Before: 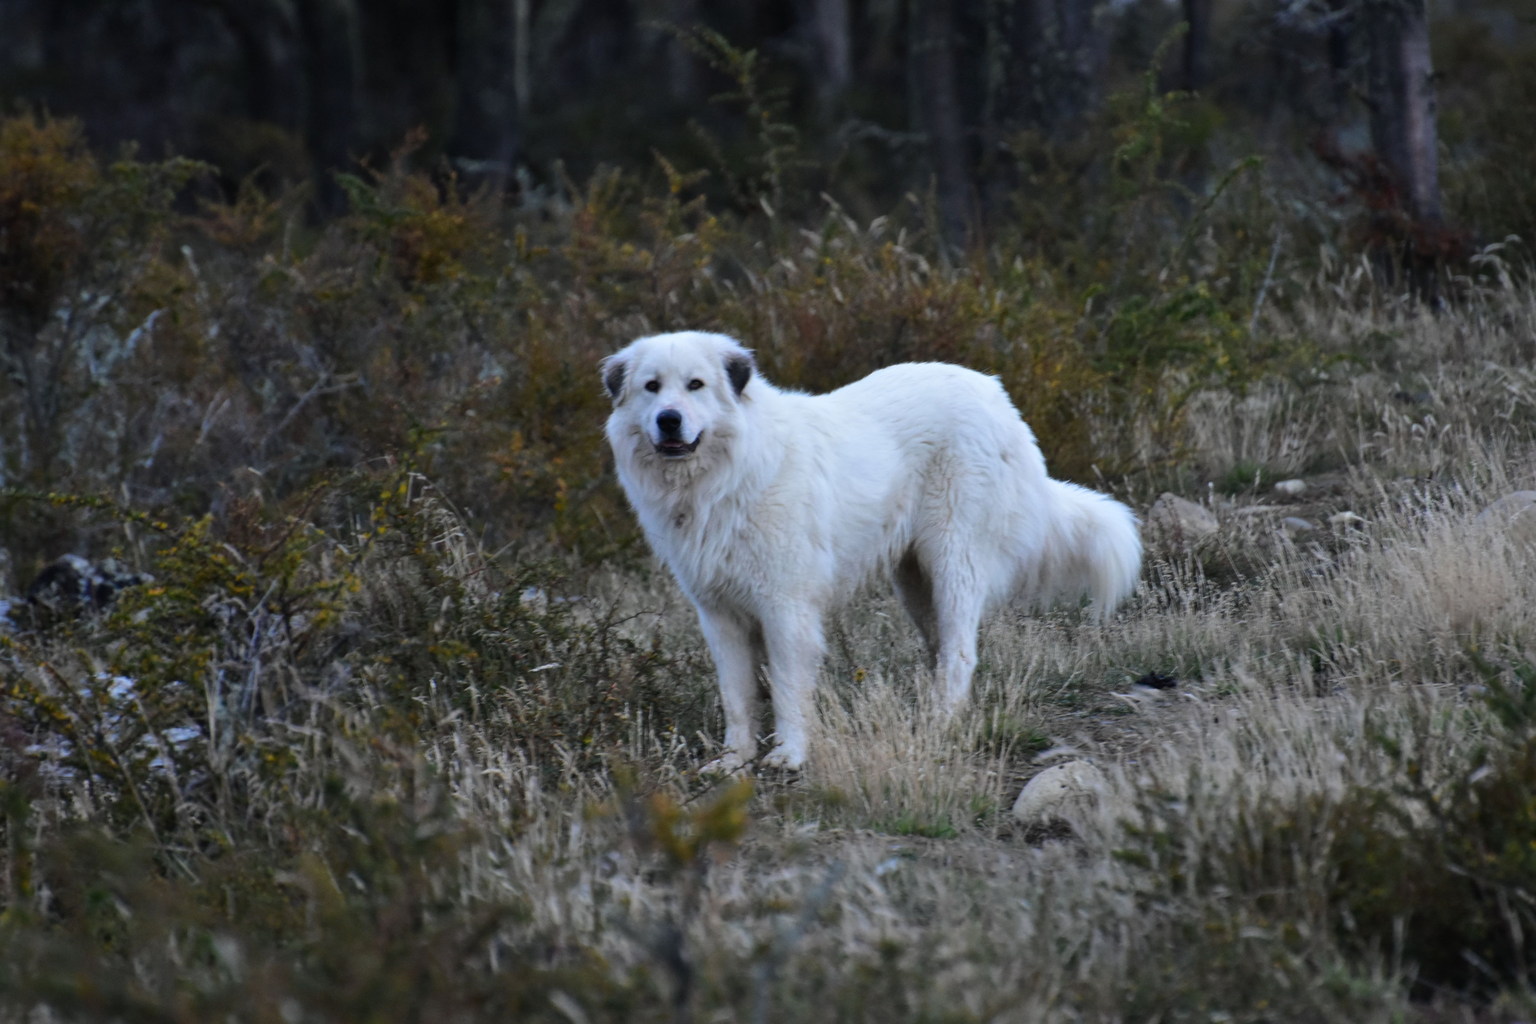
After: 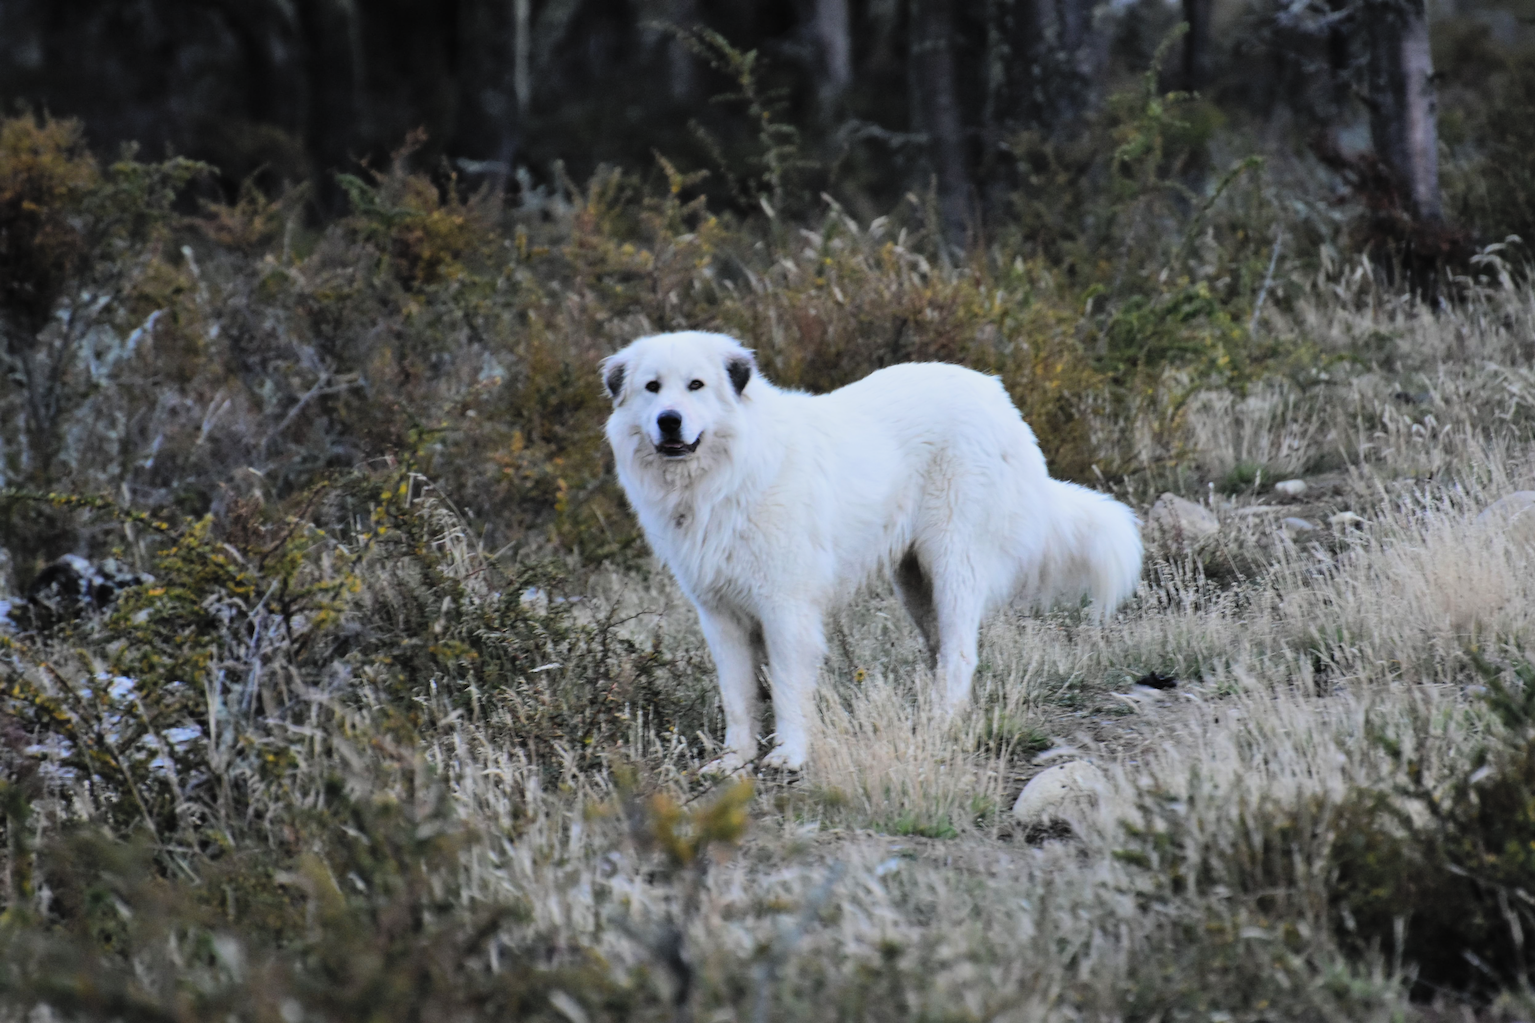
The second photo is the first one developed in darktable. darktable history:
filmic rgb: black relative exposure -7.65 EV, white relative exposure 3.95 EV, hardness 4.01, contrast 1.099, highlights saturation mix -29.8%
contrast brightness saturation: contrast 0.097, brightness 0.295, saturation 0.141
